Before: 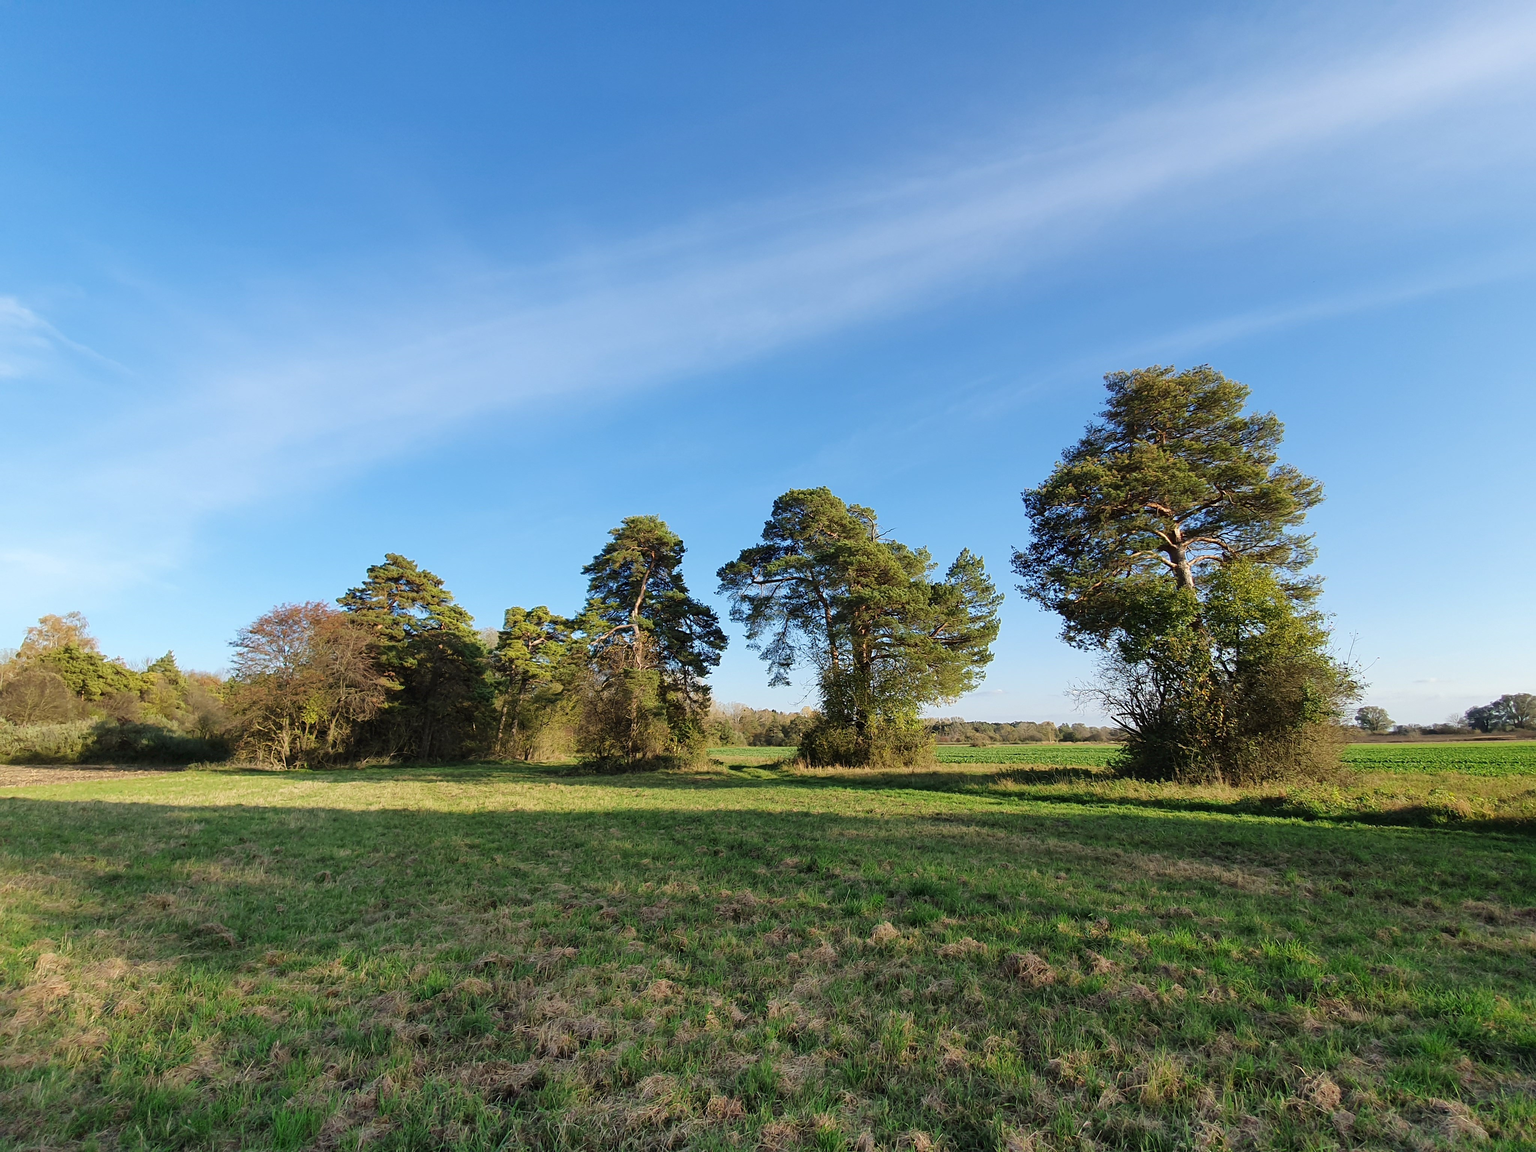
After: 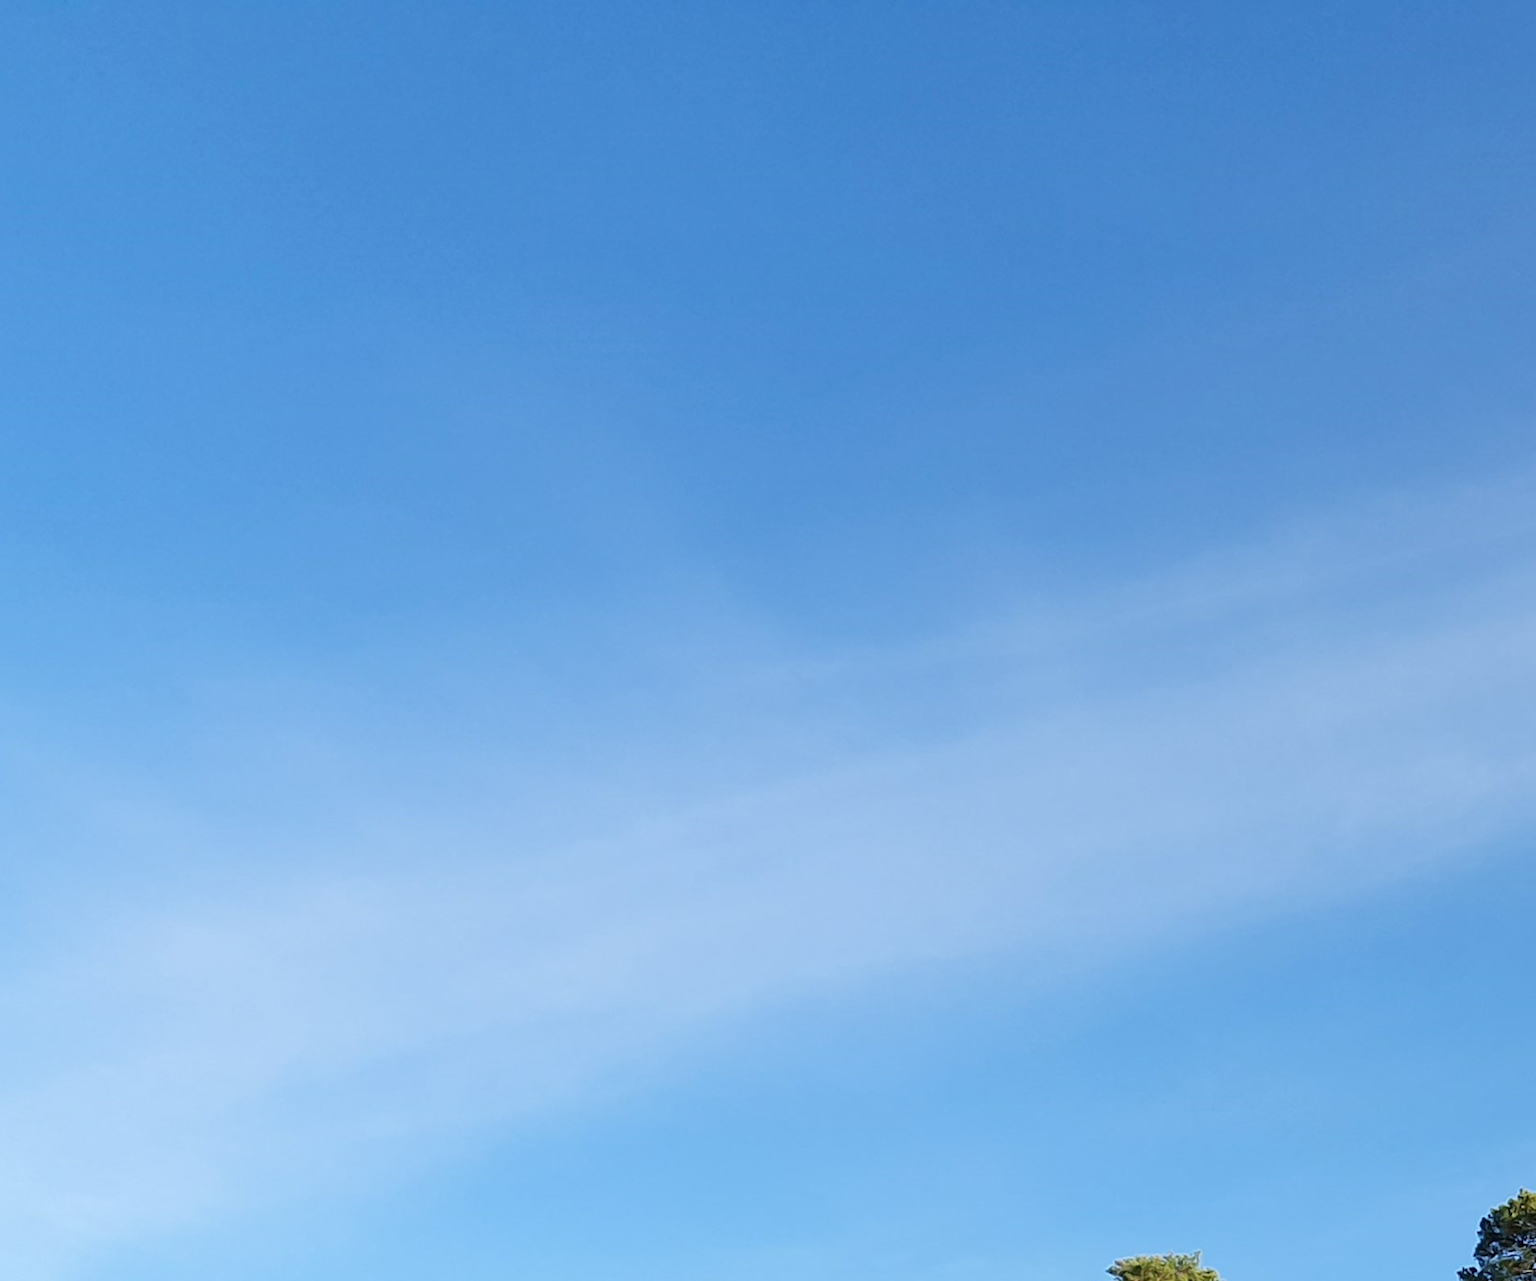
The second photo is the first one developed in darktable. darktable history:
crop and rotate: left 10.905%, top 0.099%, right 48.127%, bottom 54.305%
exposure: black level correction 0.001, compensate exposure bias true, compensate highlight preservation false
